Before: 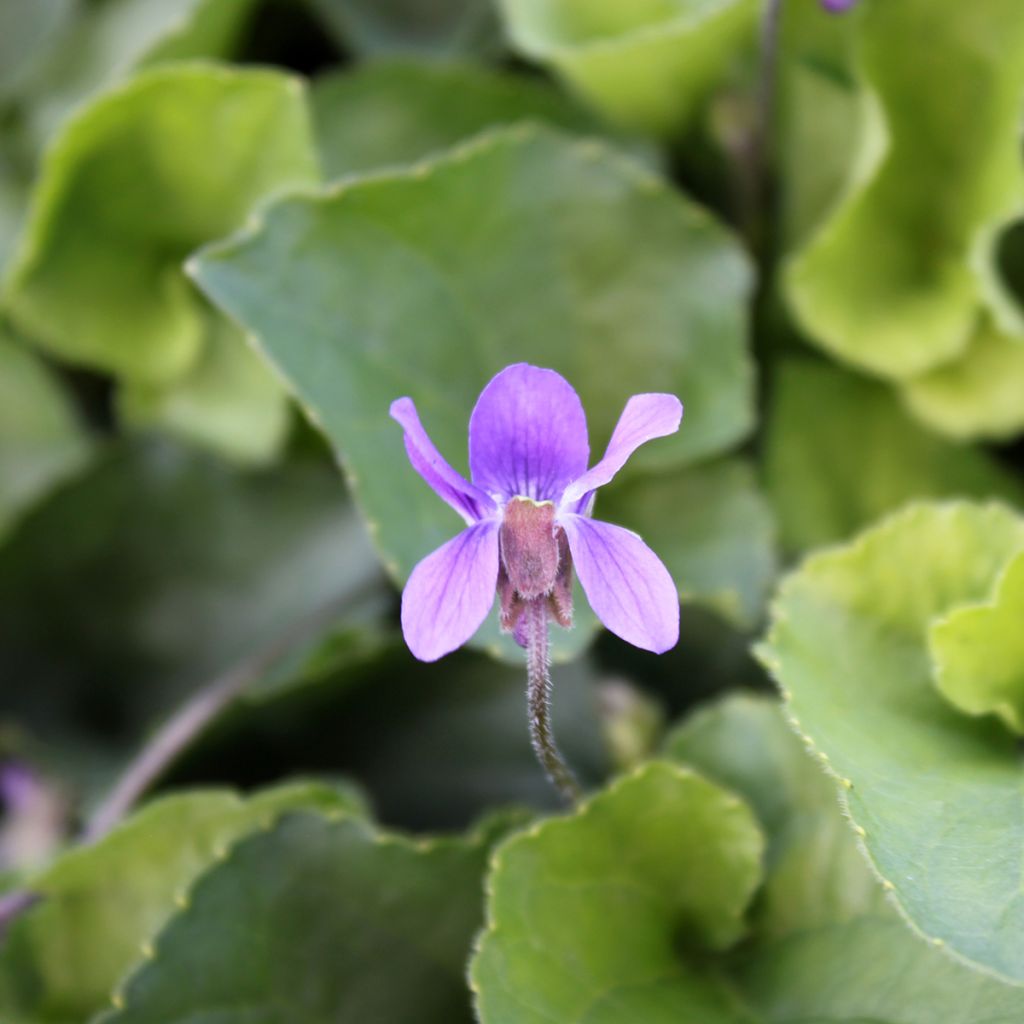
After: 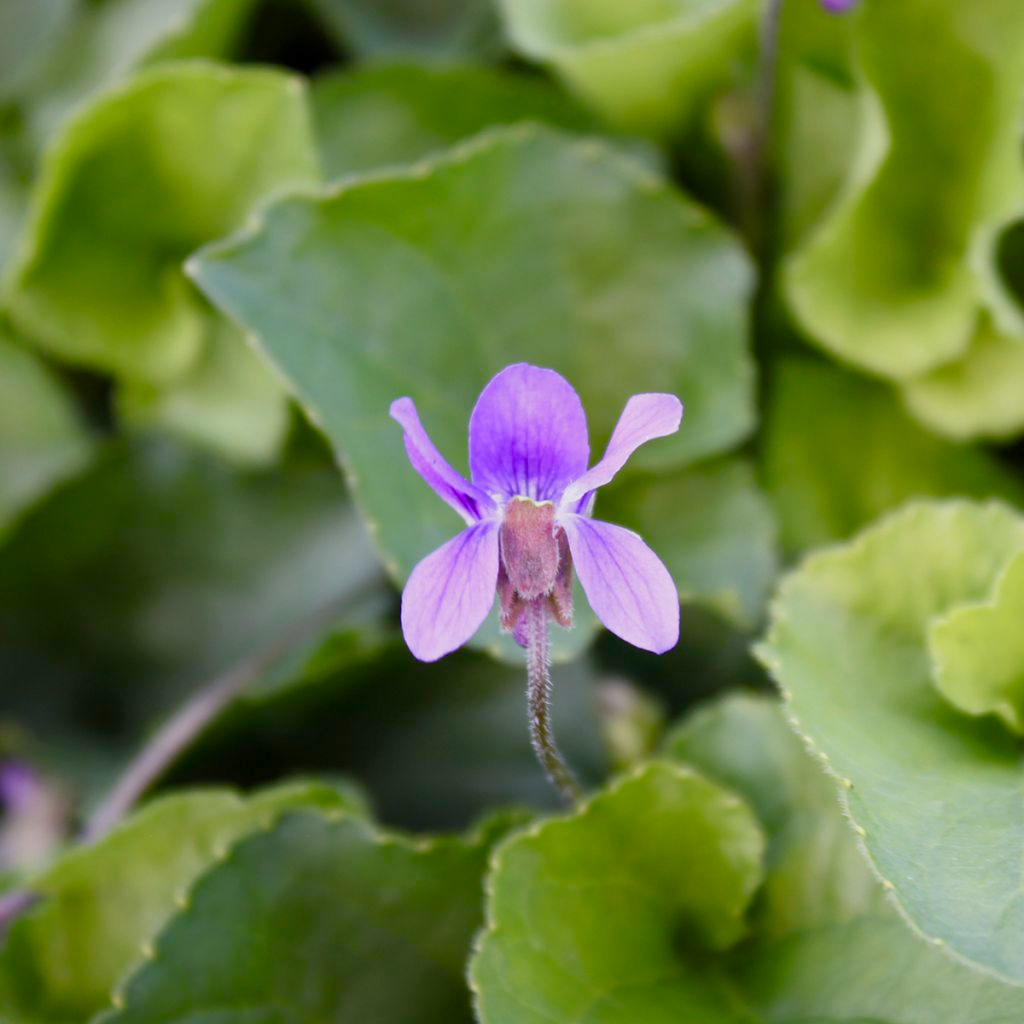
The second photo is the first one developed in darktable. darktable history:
color balance rgb: power › hue 74.17°, perceptual saturation grading › global saturation 13.972%, perceptual saturation grading › highlights -30.753%, perceptual saturation grading › shadows 51.598%, contrast -9.747%
exposure: compensate highlight preservation false
